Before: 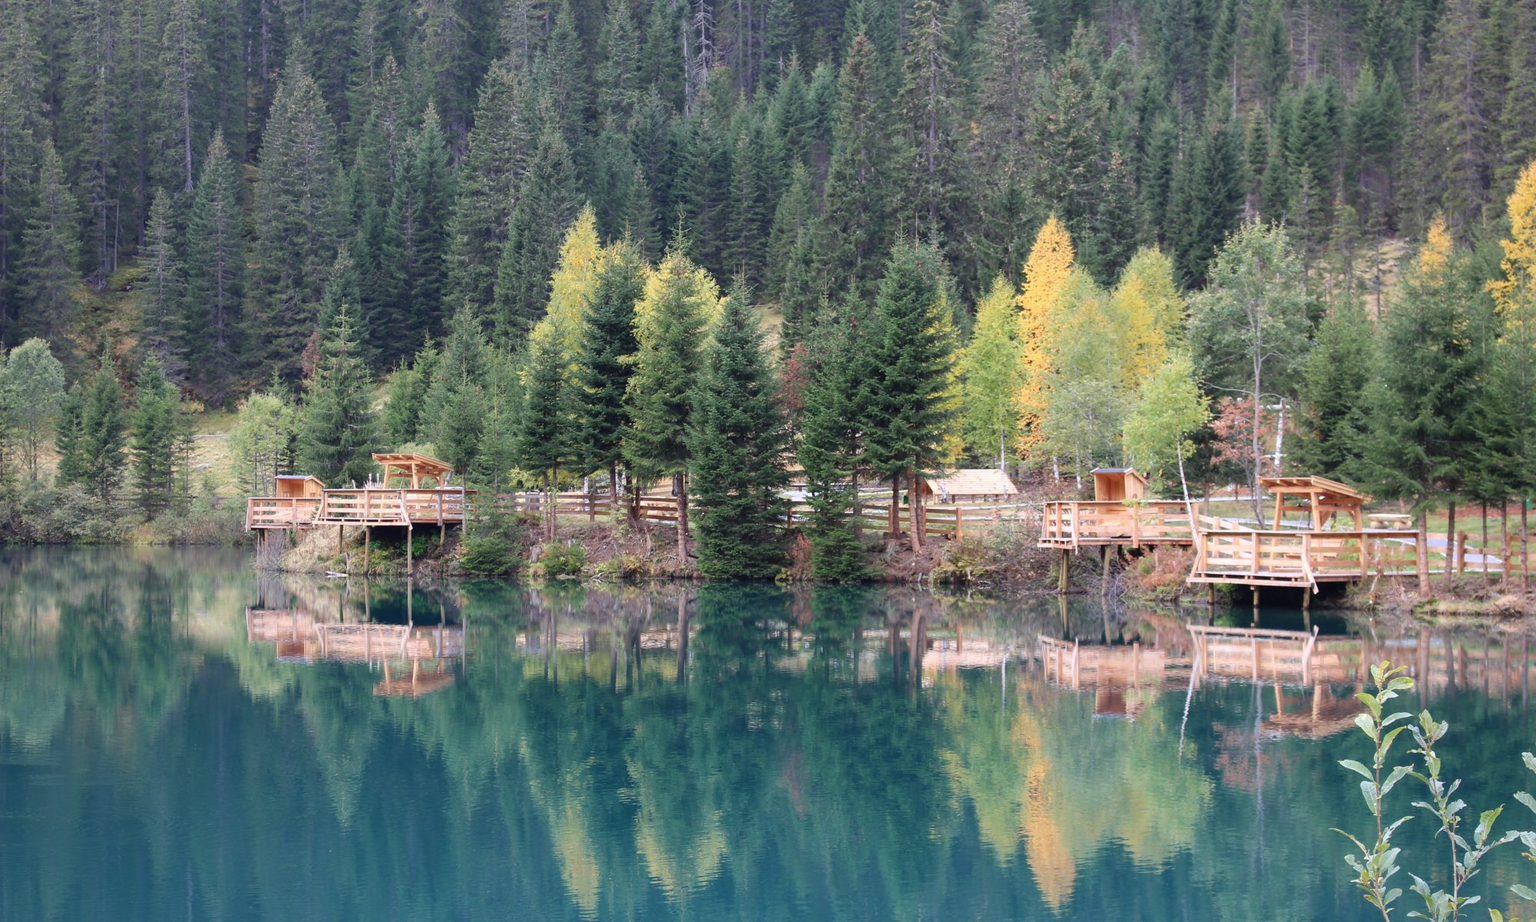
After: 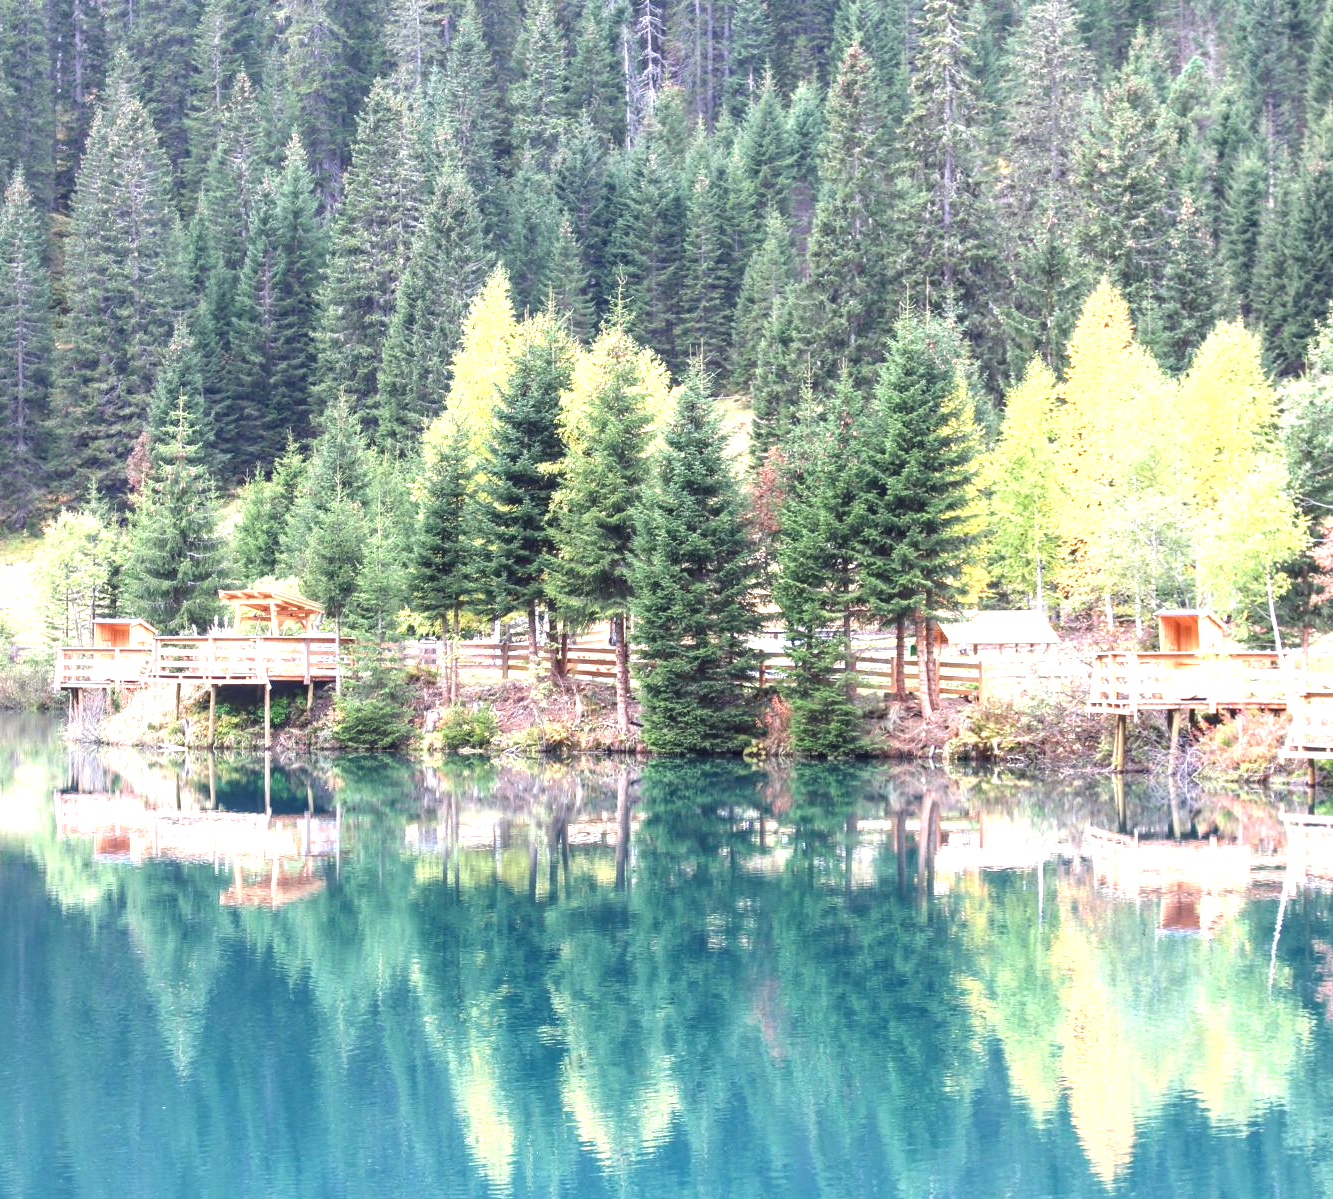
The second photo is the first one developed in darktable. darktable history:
exposure: black level correction 0, exposure 1.45 EV, compensate exposure bias true, compensate highlight preservation false
local contrast: on, module defaults
crop and rotate: left 13.342%, right 19.991%
